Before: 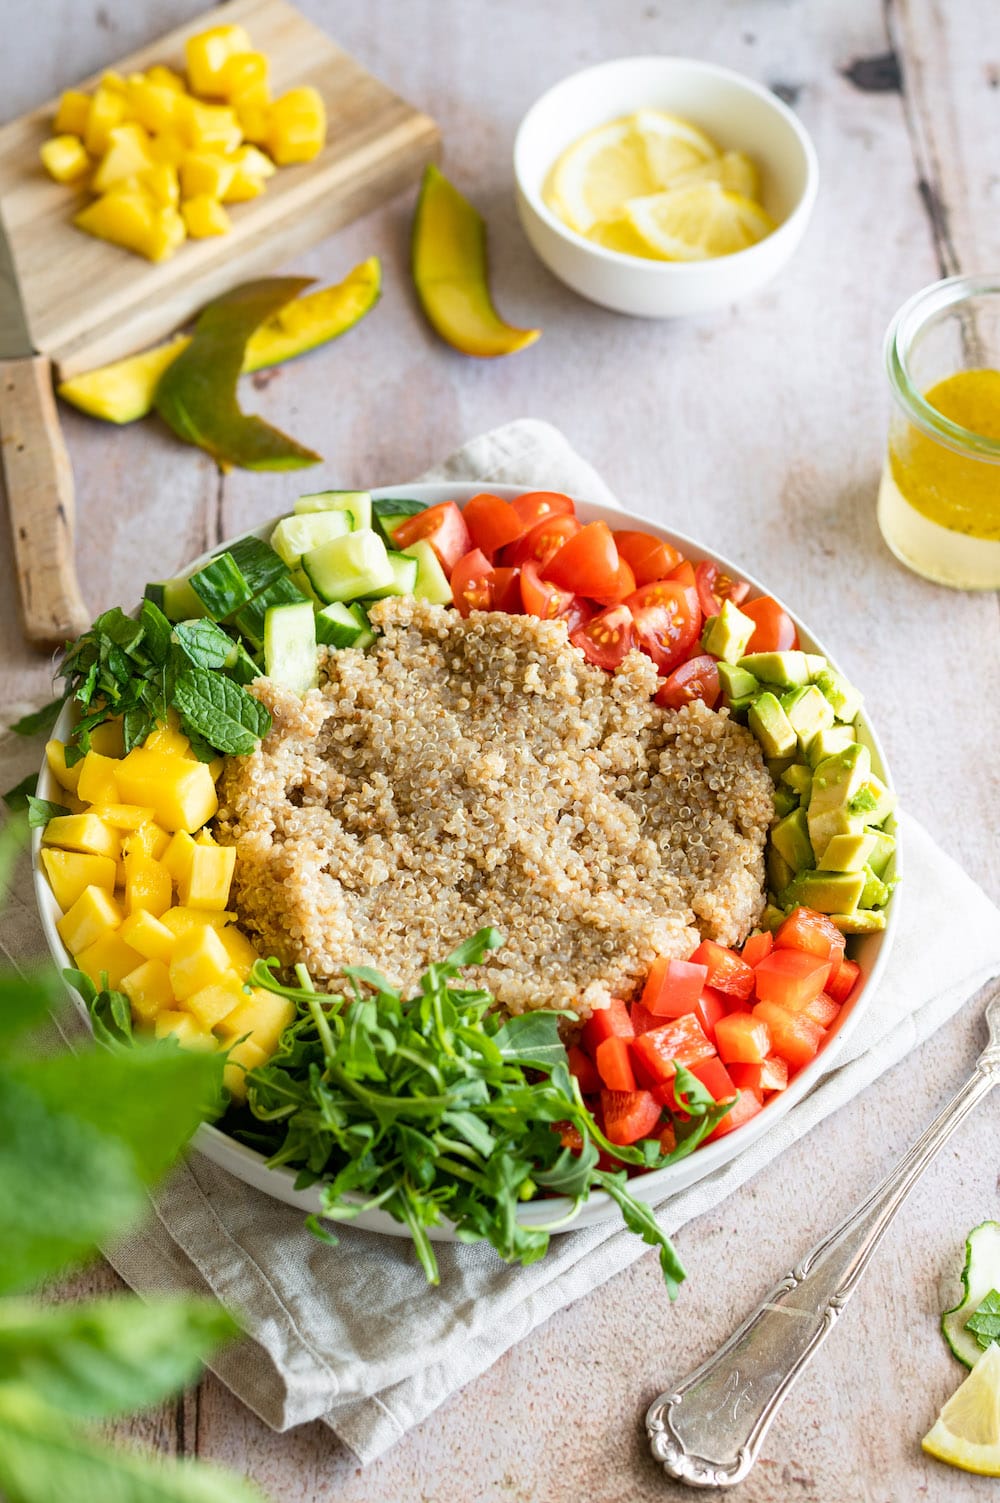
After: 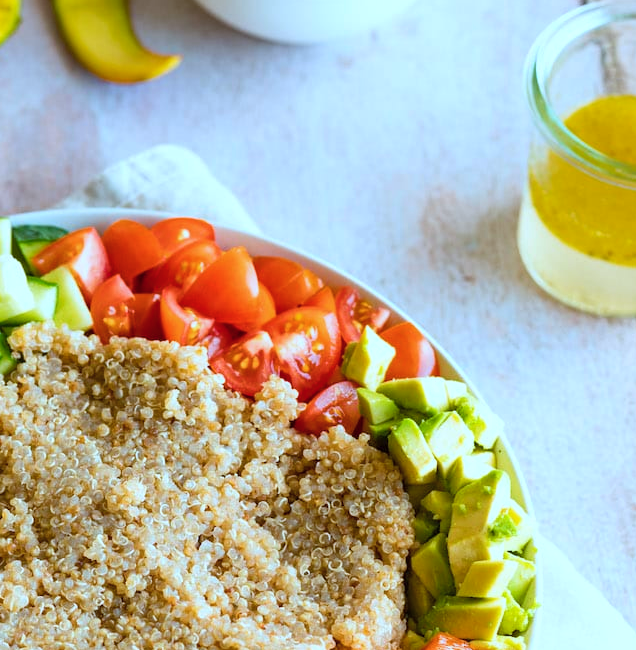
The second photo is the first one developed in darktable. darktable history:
crop: left 36.005%, top 18.293%, right 0.31%, bottom 38.444%
color correction: highlights a* -9.35, highlights b* -23.15
color balance rgb: perceptual saturation grading › global saturation 20%, global vibrance 20%
